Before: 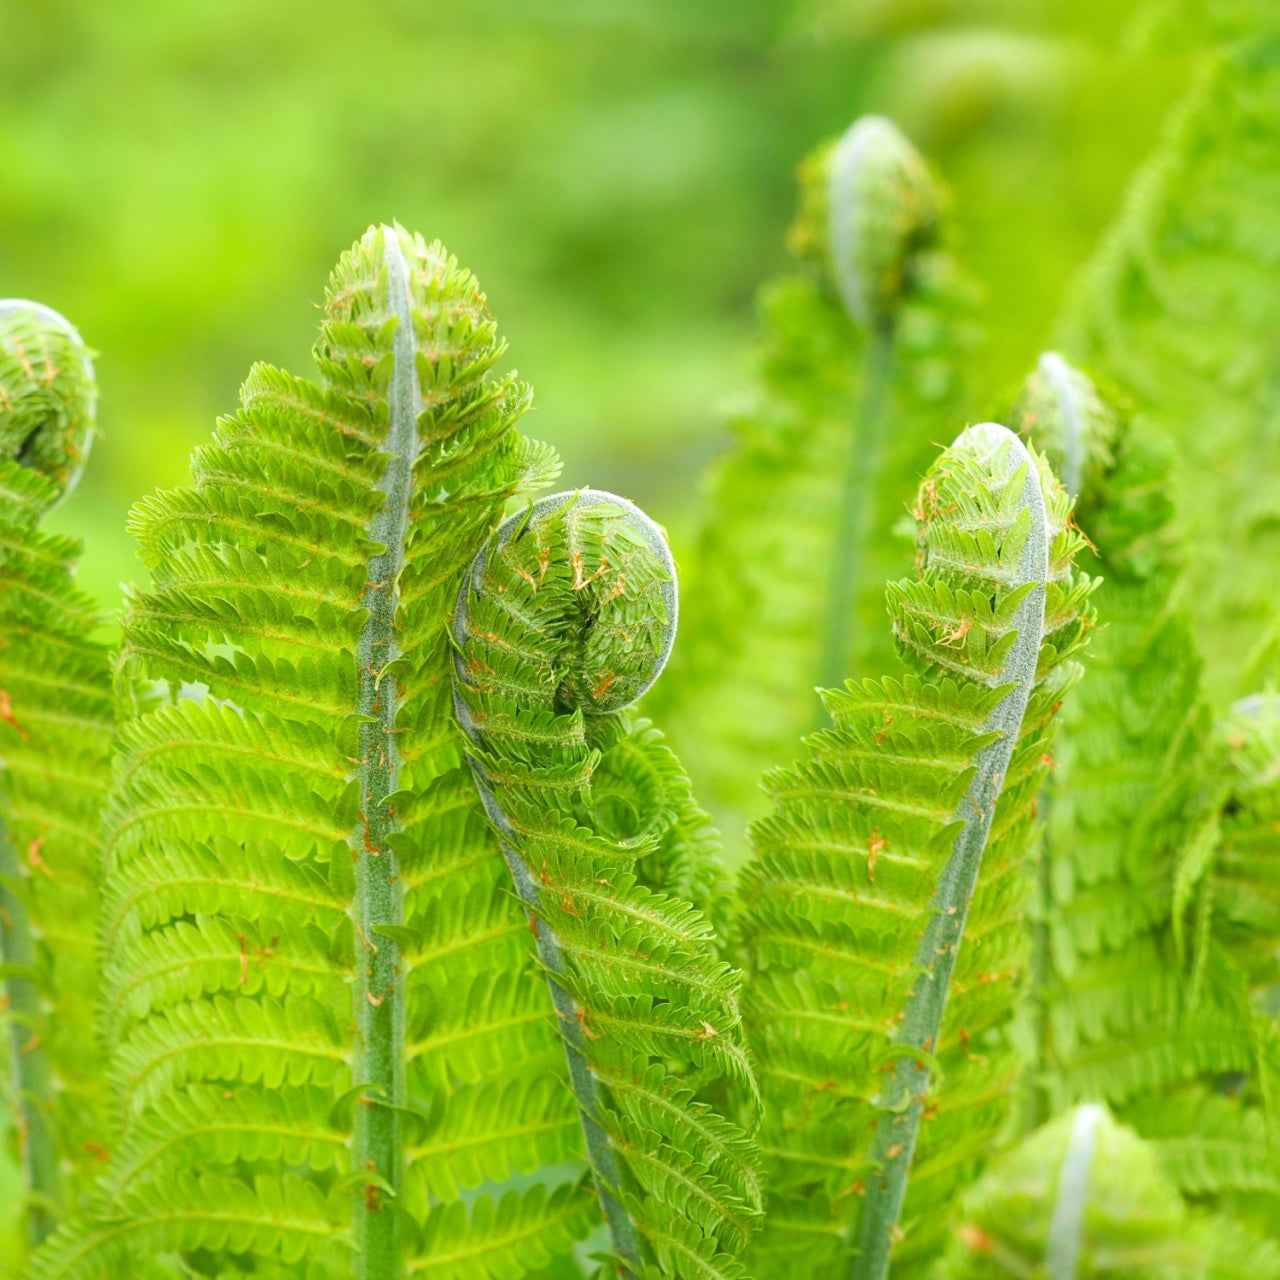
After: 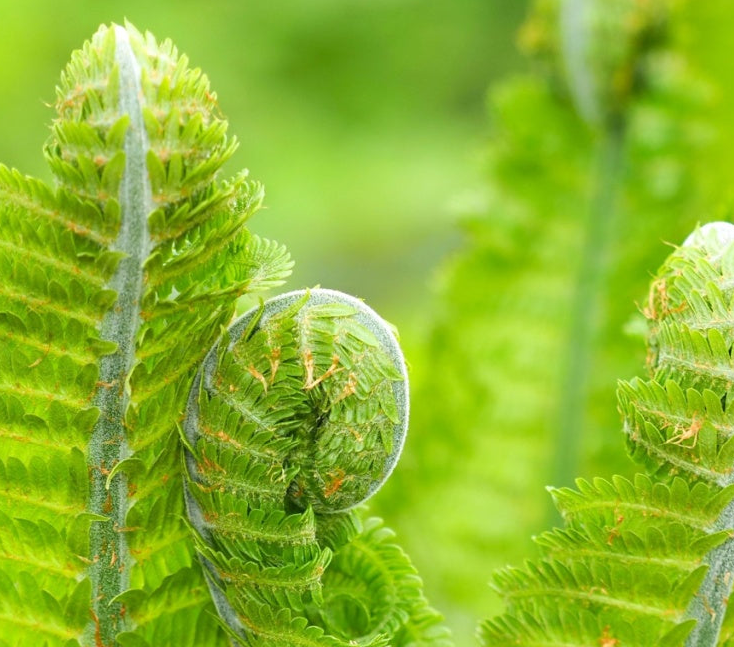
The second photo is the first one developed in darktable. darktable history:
crop: left 21.06%, top 15.729%, right 21.549%, bottom 33.661%
